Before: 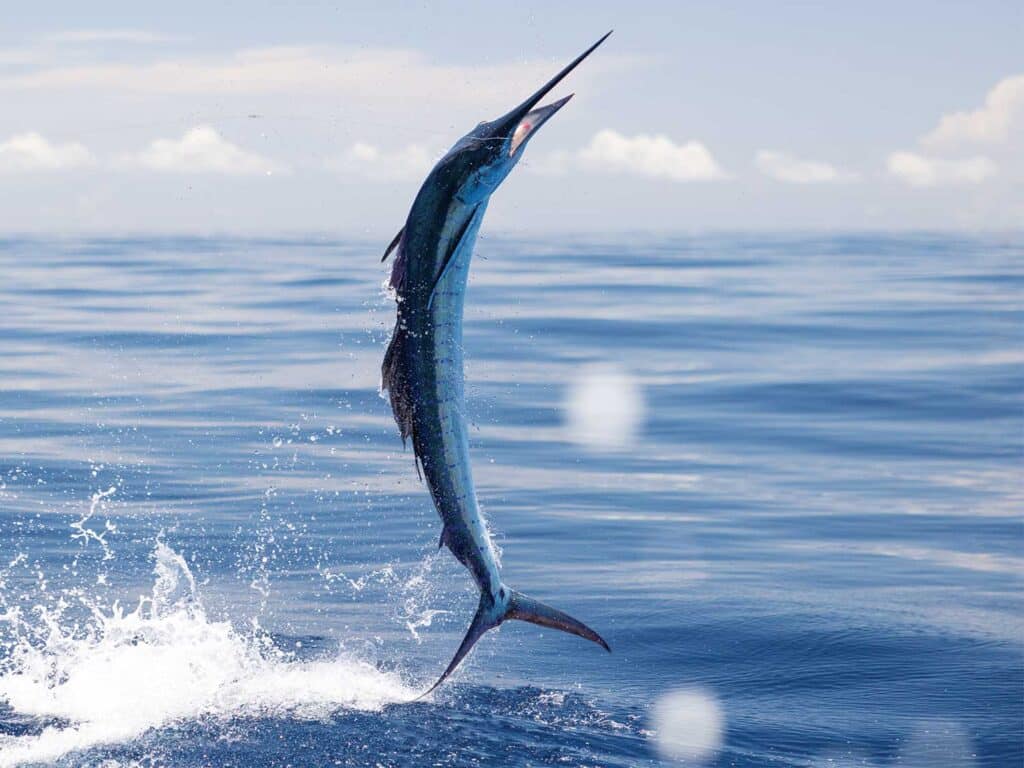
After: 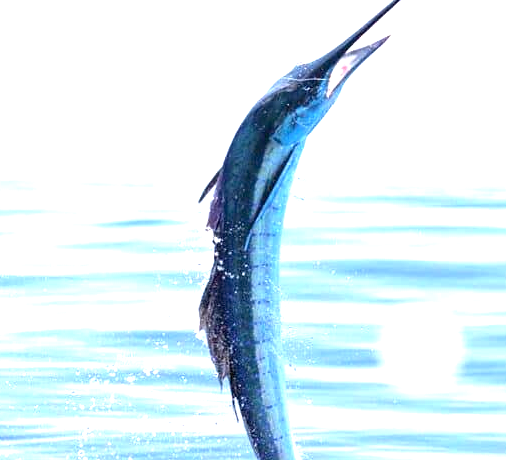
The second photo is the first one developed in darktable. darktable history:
exposure: black level correction 0.001, exposure 1.649 EV, compensate highlight preservation false
crop: left 17.875%, top 7.687%, right 32.649%, bottom 32.356%
